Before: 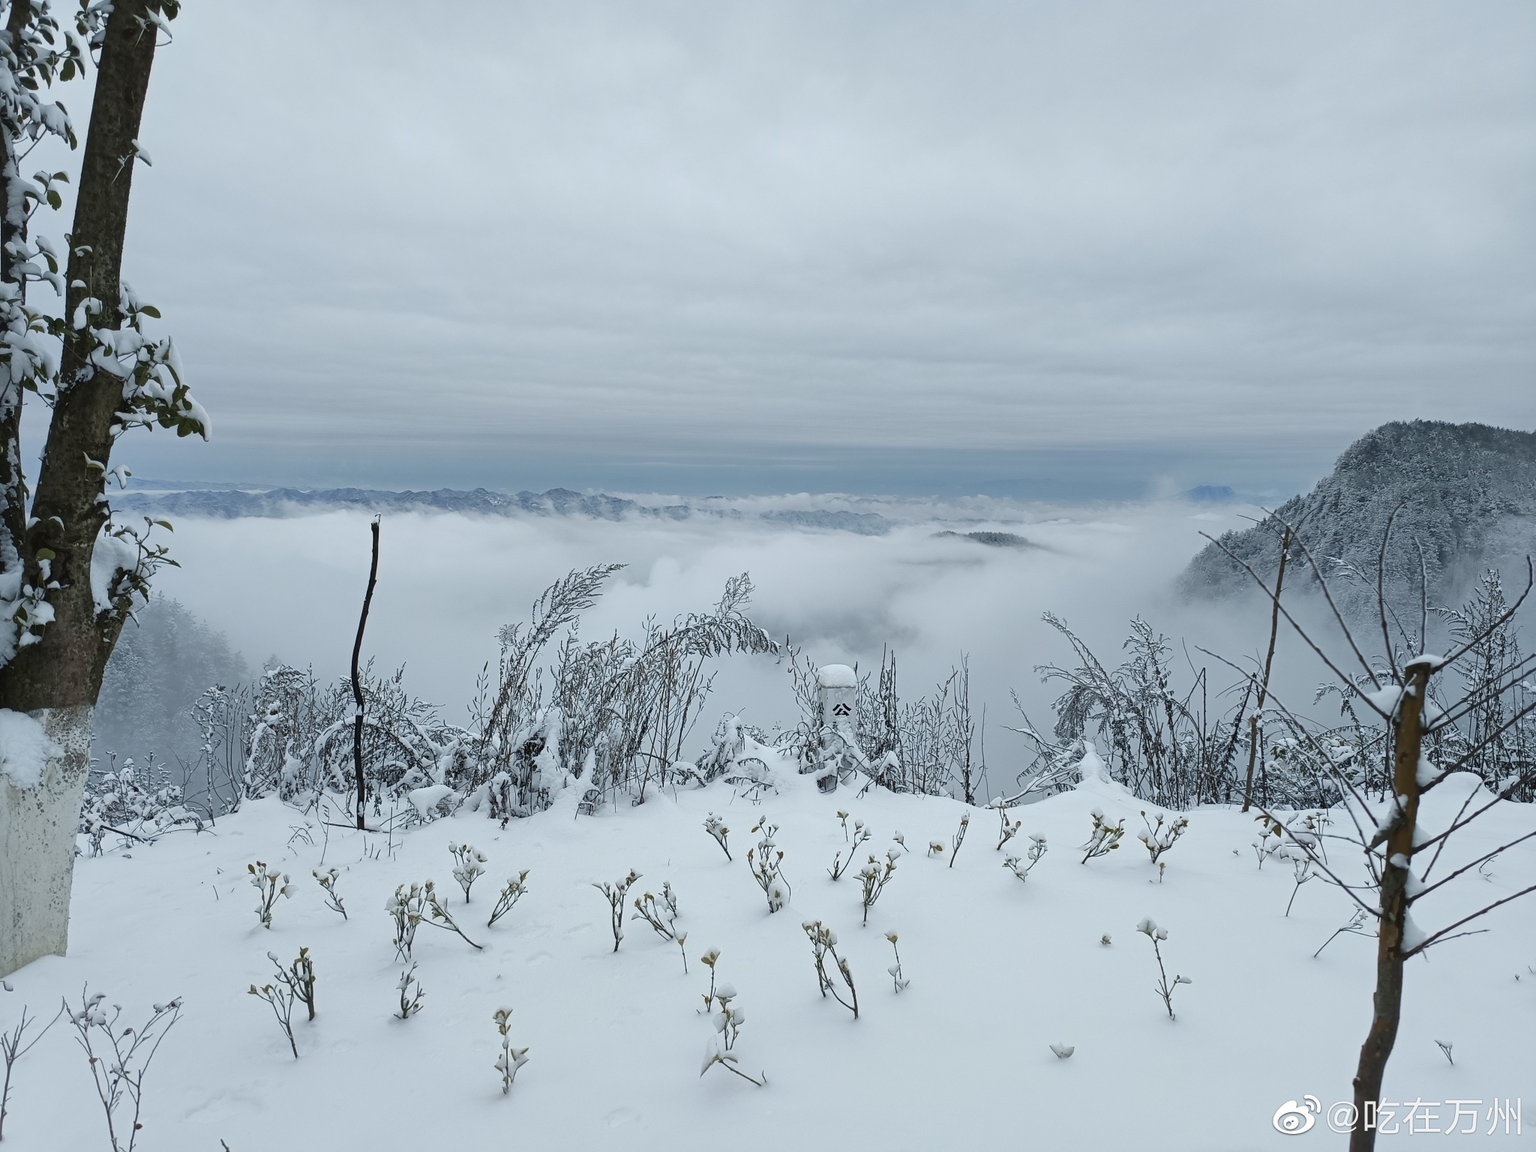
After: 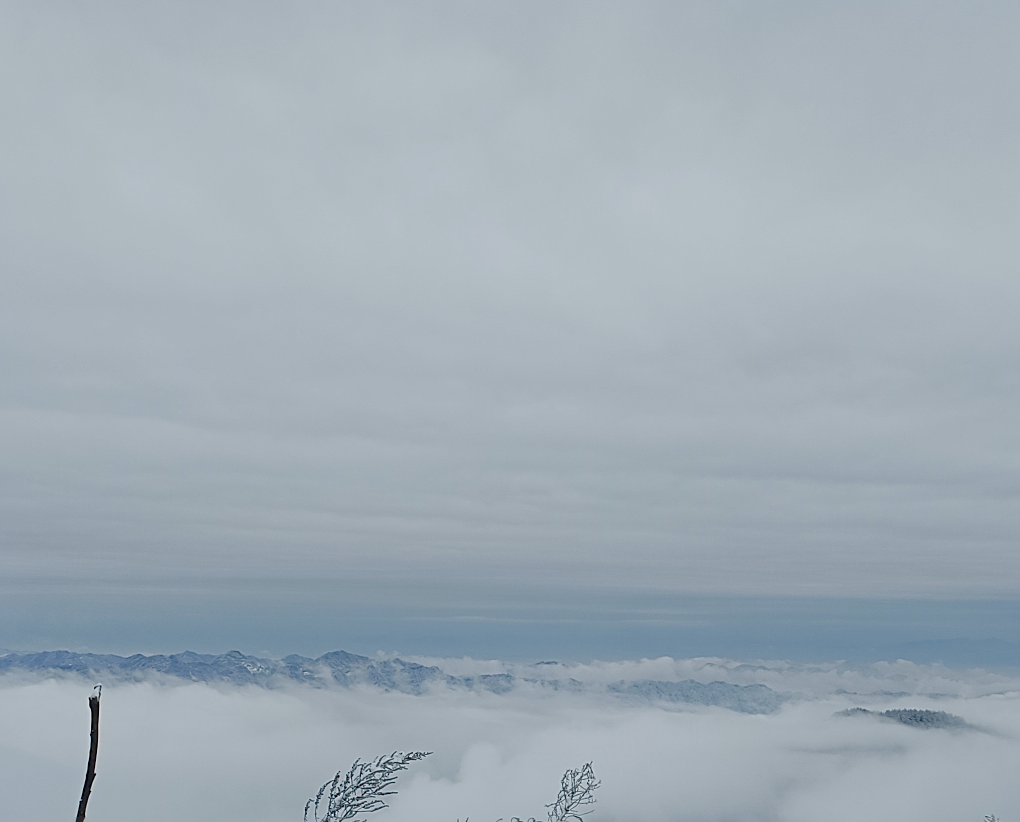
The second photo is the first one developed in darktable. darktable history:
sharpen: on, module defaults
crop: left 19.857%, right 30.312%, bottom 46.478%
color balance rgb: perceptual saturation grading › global saturation 25.721%, perceptual saturation grading › highlights -50.207%, perceptual saturation grading › shadows 30.778%, contrast -20.382%
